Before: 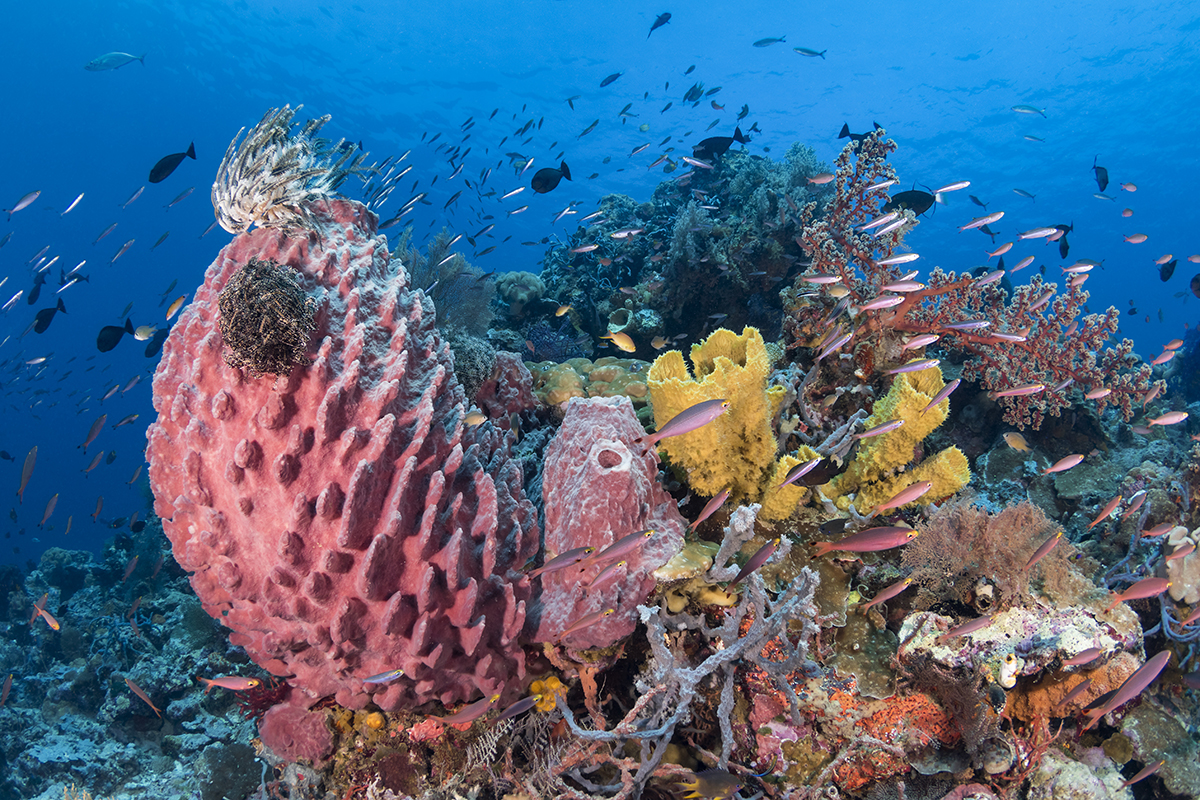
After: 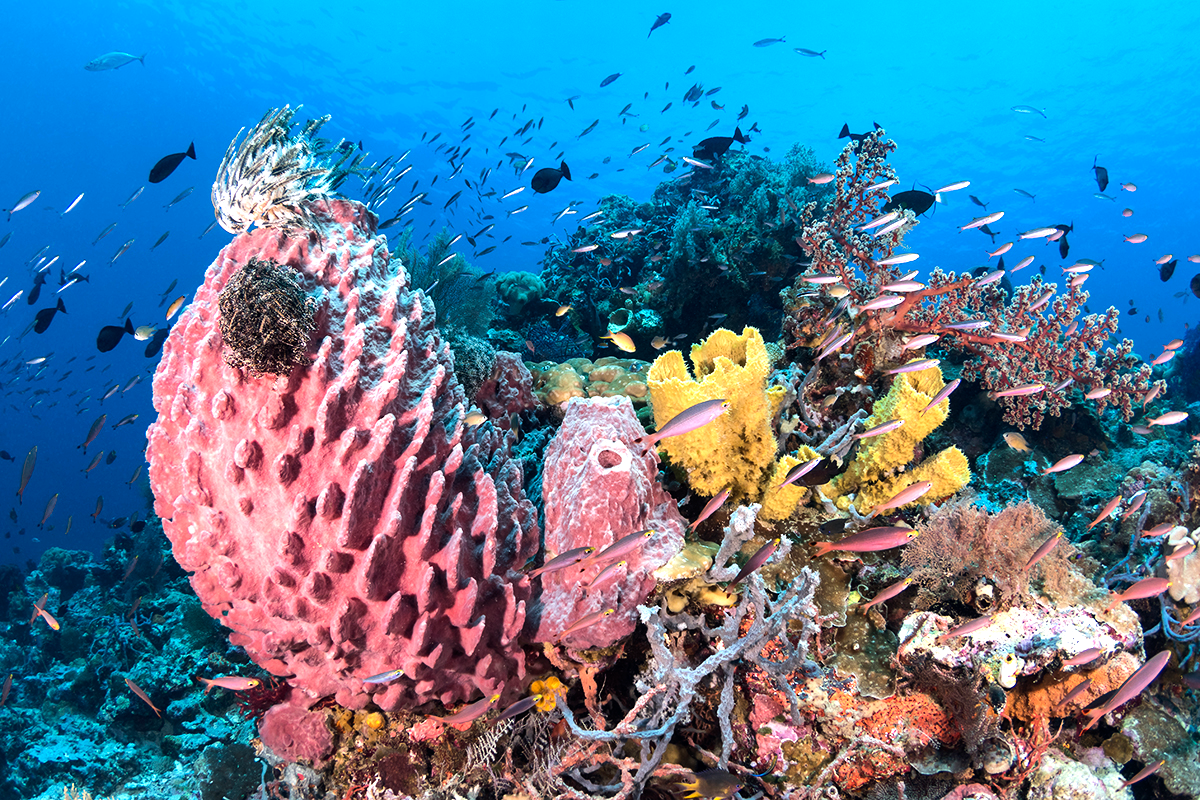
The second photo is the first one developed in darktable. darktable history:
exposure: exposure 0.161 EV, compensate highlight preservation false
tone equalizer: -8 EV -0.75 EV, -7 EV -0.7 EV, -6 EV -0.6 EV, -5 EV -0.4 EV, -3 EV 0.4 EV, -2 EV 0.6 EV, -1 EV 0.7 EV, +0 EV 0.75 EV, edges refinement/feathering 500, mask exposure compensation -1.57 EV, preserve details no
